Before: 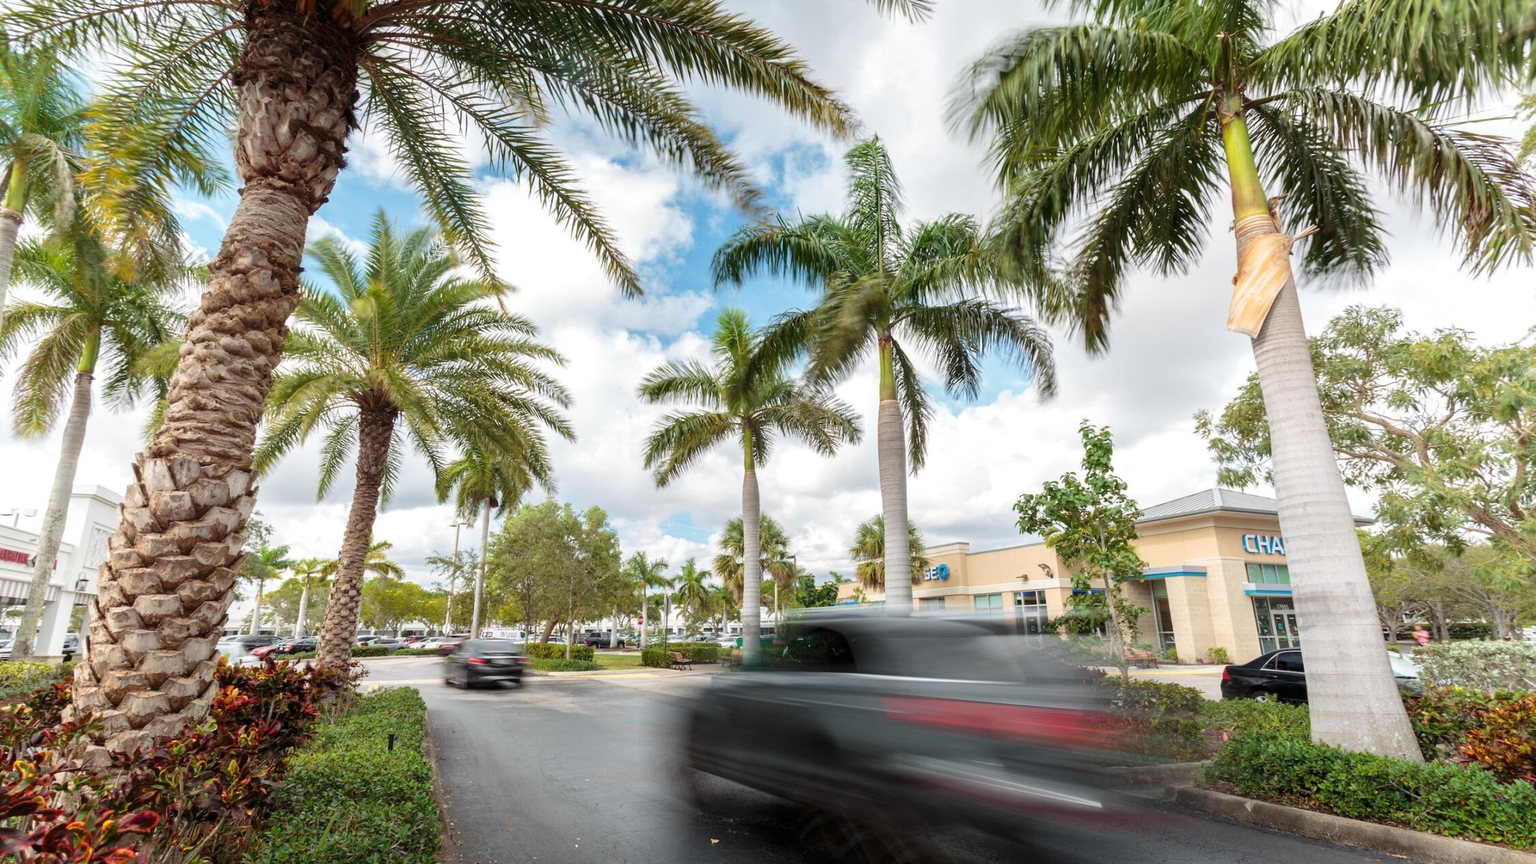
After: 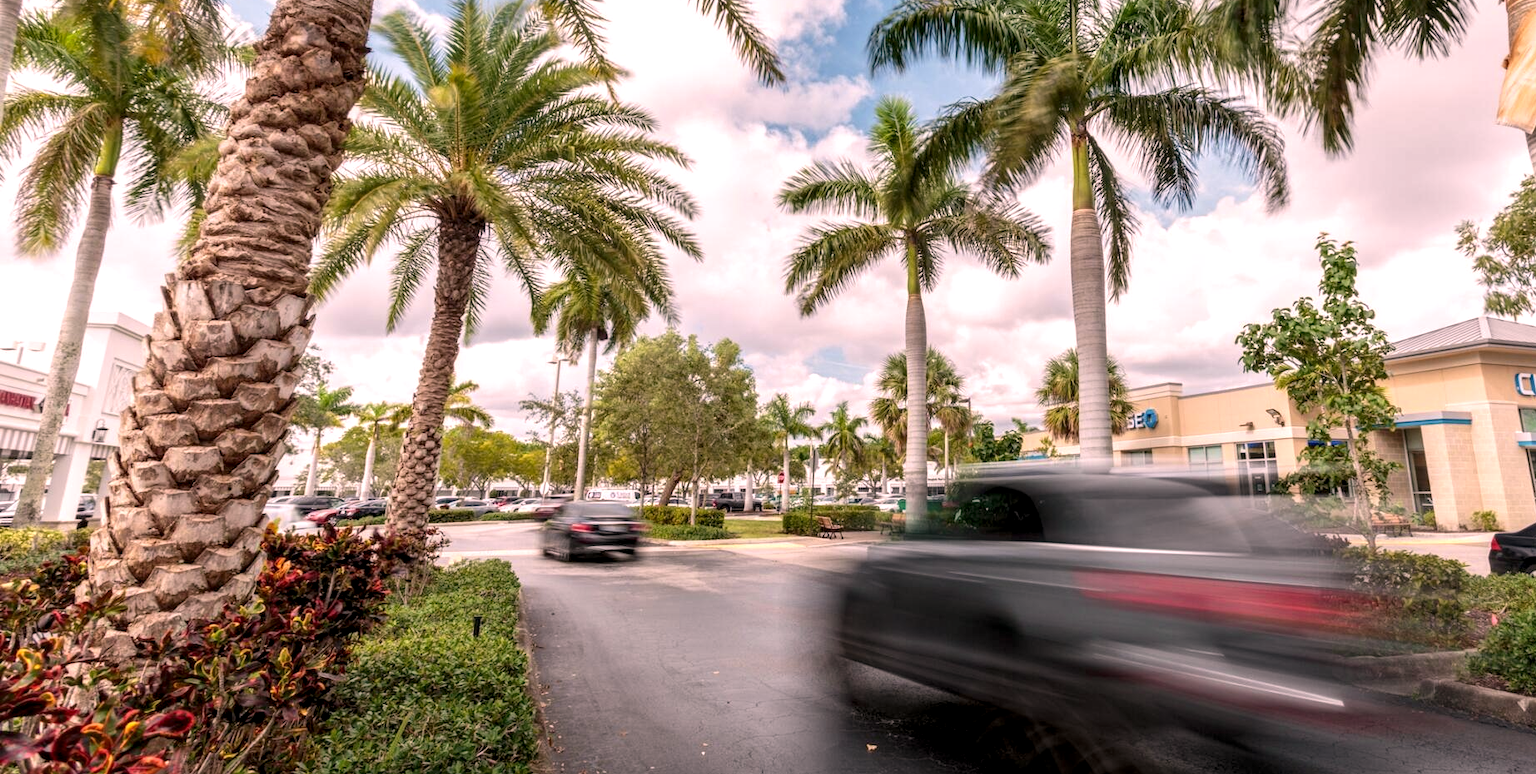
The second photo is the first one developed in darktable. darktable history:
local contrast: detail 140%
color correction: highlights a* 14.52, highlights b* 4.84
crop: top 26.531%, right 17.959%
